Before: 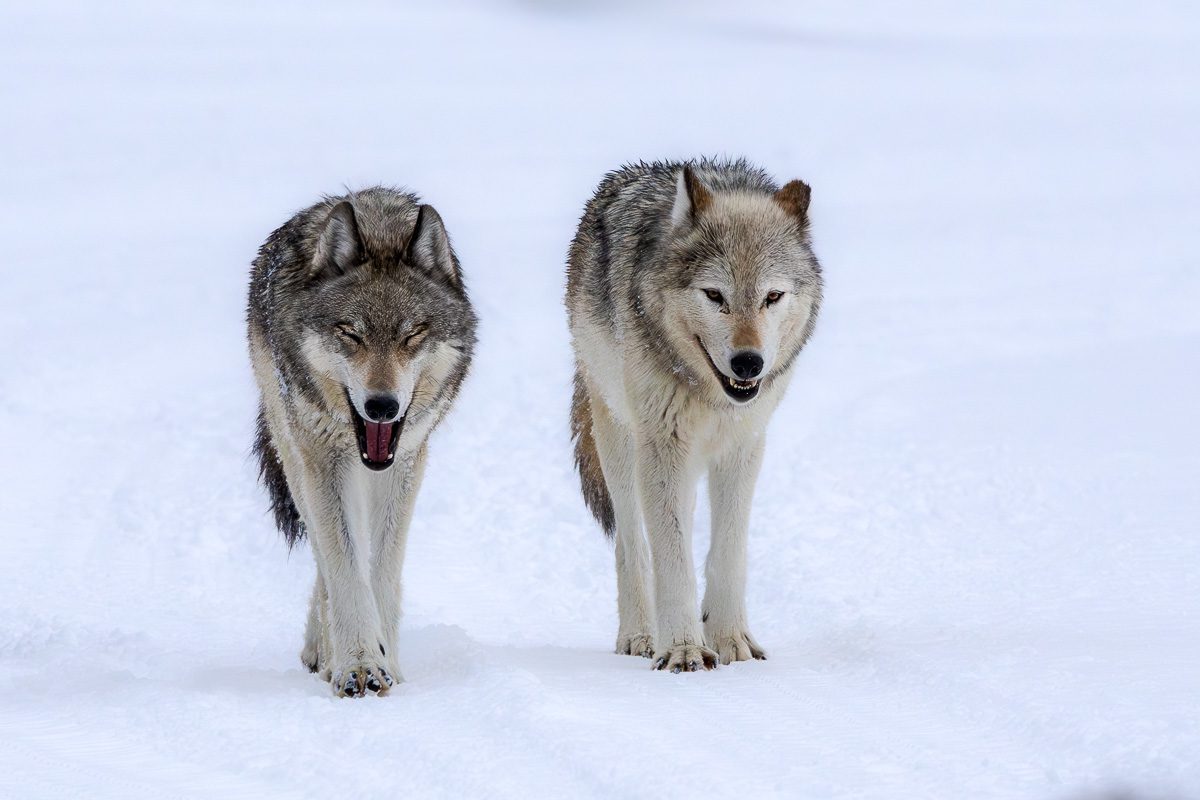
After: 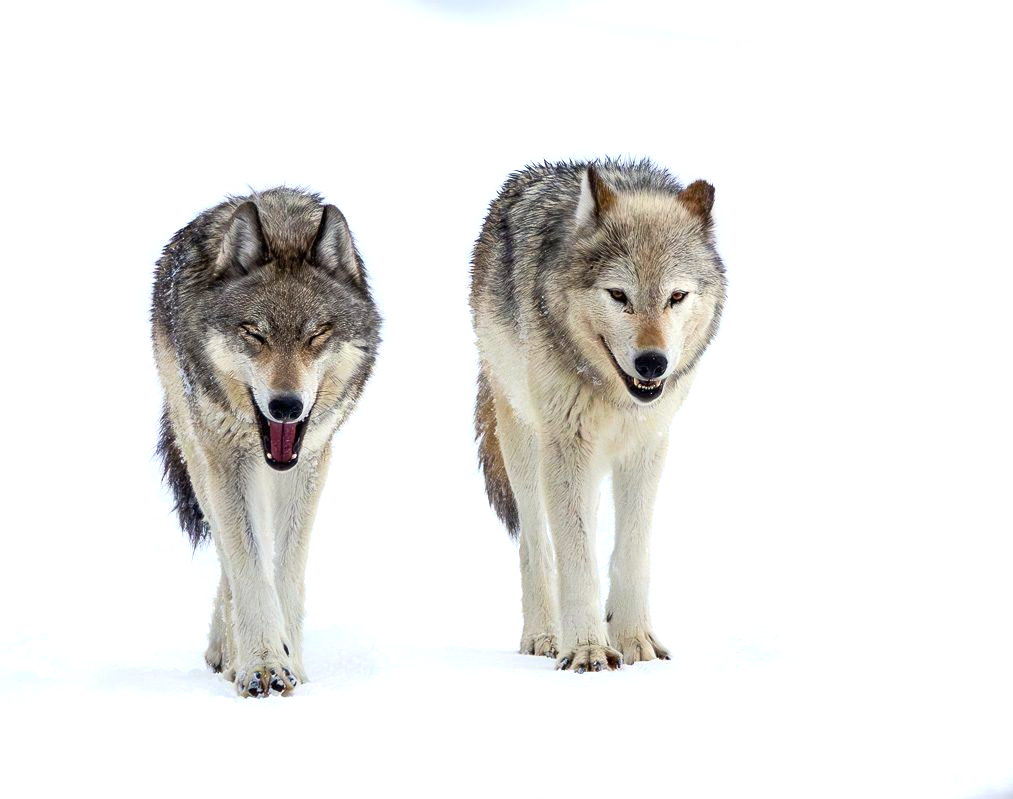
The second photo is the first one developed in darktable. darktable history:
color balance rgb: highlights gain › luminance 5.635%, highlights gain › chroma 2.558%, highlights gain › hue 89.65°, perceptual saturation grading › global saturation 9.625%, perceptual brilliance grading › global brilliance 19.954%, contrast -10.002%
crop: left 8.037%, right 7.467%
